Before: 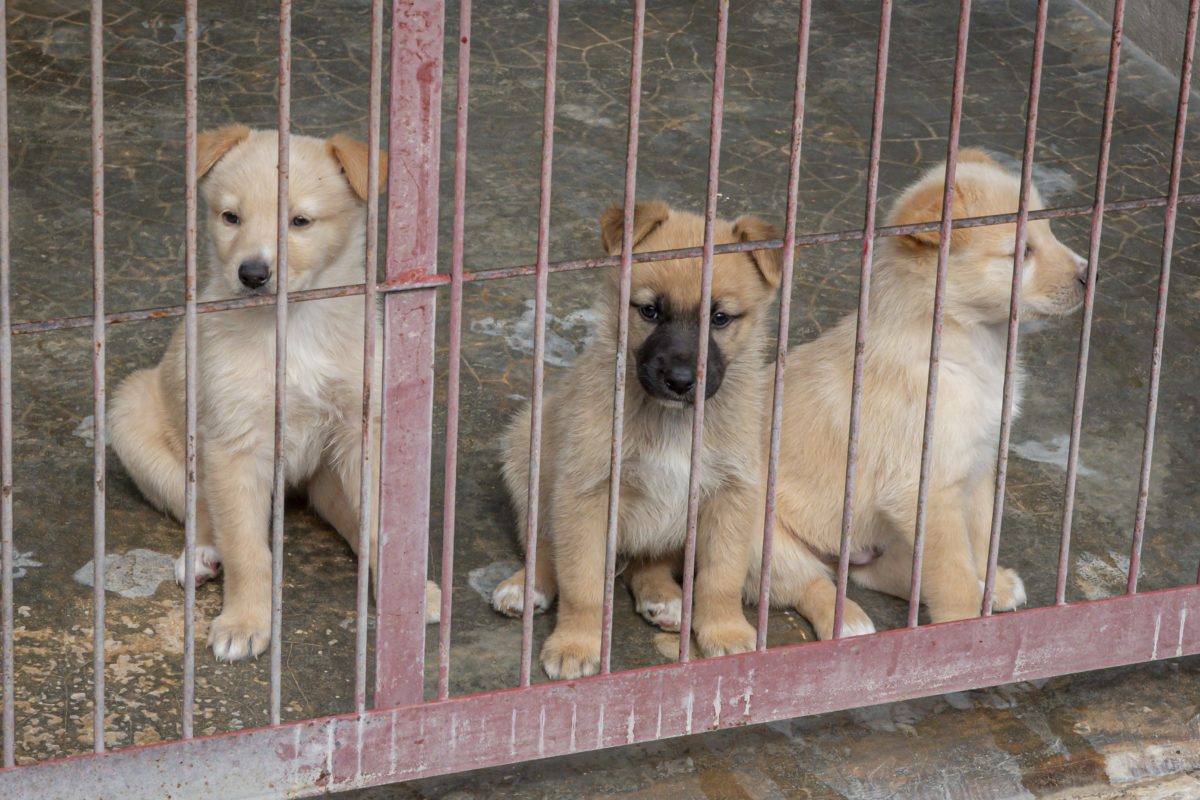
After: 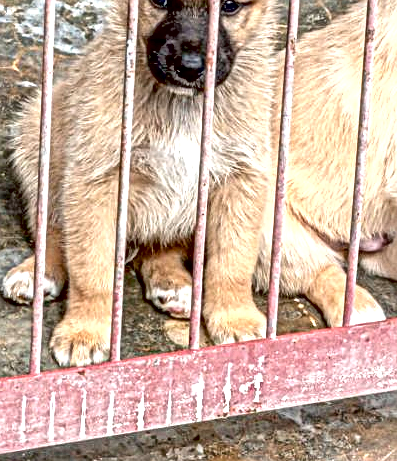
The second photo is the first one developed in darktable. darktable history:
exposure: black level correction 0.011, exposure 1.088 EV, compensate exposure bias true, compensate highlight preservation false
local contrast: mode bilateral grid, contrast 20, coarseness 3, detail 300%, midtone range 0.2
crop: left 40.878%, top 39.176%, right 25.993%, bottom 3.081%
